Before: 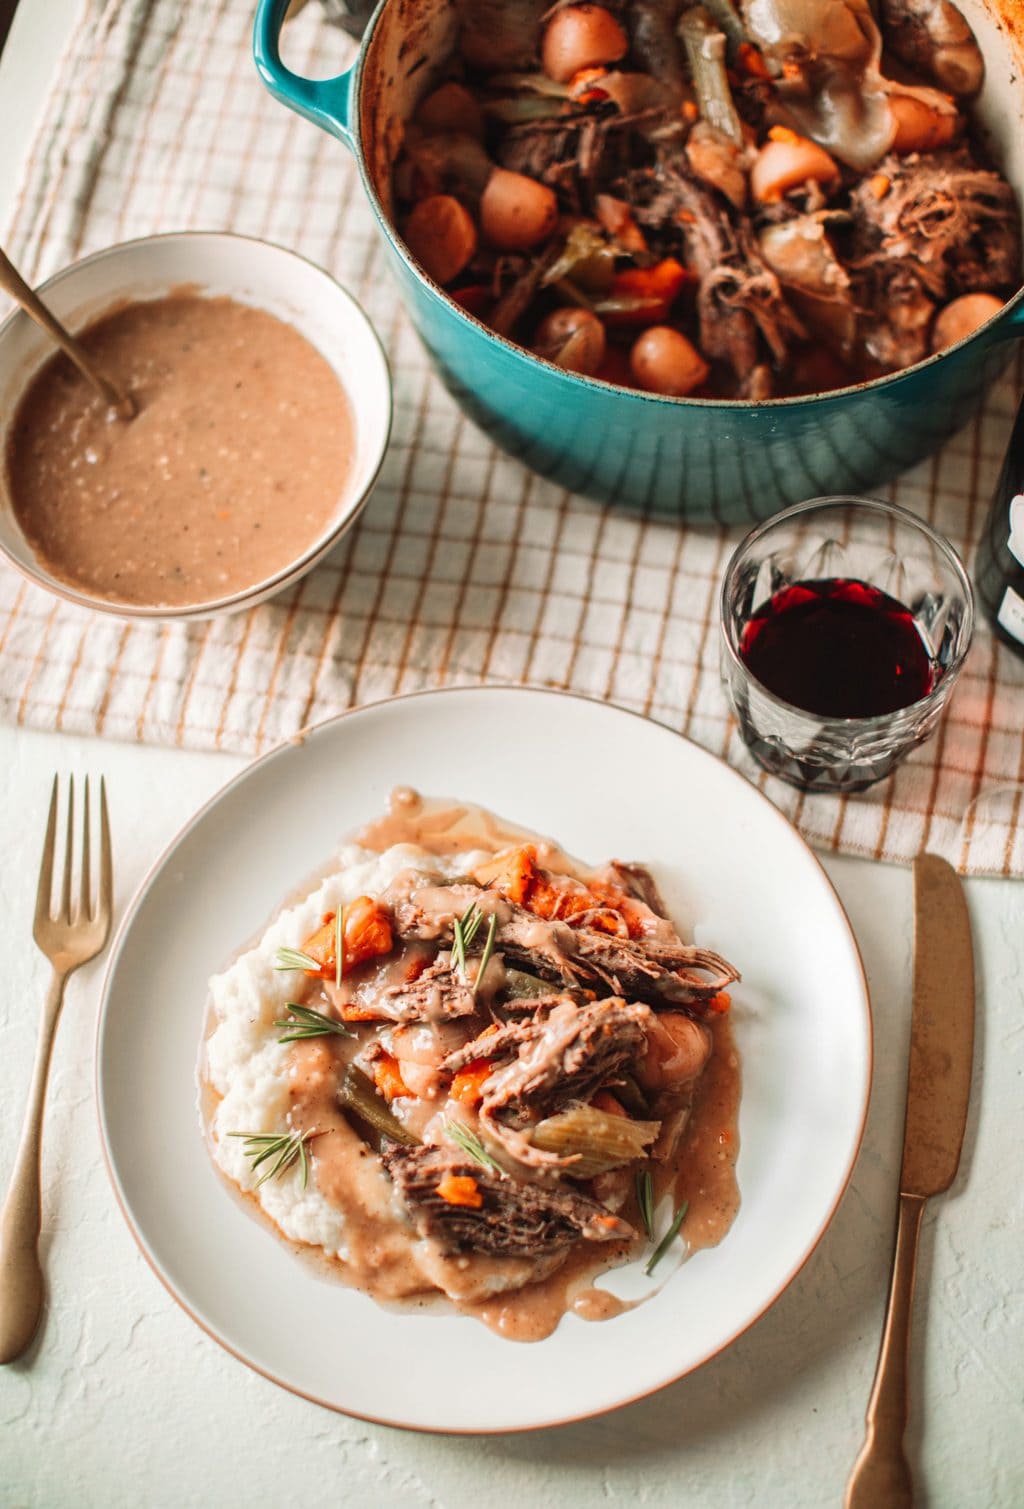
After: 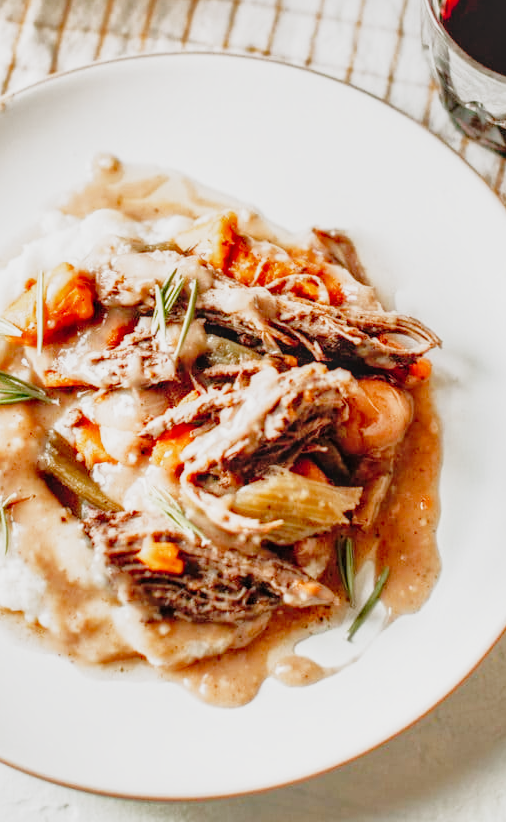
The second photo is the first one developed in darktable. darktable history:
local contrast: on, module defaults
crop: left 29.238%, top 42.016%, right 21.262%, bottom 3.486%
exposure: black level correction 0.001, exposure 0.958 EV, compensate exposure bias true, compensate highlight preservation false
shadows and highlights: on, module defaults
filmic rgb: black relative exposure -7.65 EV, white relative exposure 4.56 EV, hardness 3.61, contrast 0.993, add noise in highlights 0.002, preserve chrominance no, color science v3 (2019), use custom middle-gray values true, contrast in highlights soft
tone curve: curves: ch0 [(0, 0.021) (0.049, 0.044) (0.157, 0.131) (0.359, 0.419) (0.469, 0.544) (0.634, 0.722) (0.839, 0.909) (0.998, 0.978)]; ch1 [(0, 0) (0.437, 0.408) (0.472, 0.47) (0.502, 0.503) (0.527, 0.53) (0.564, 0.573) (0.614, 0.654) (0.669, 0.748) (0.859, 0.899) (1, 1)]; ch2 [(0, 0) (0.33, 0.301) (0.421, 0.443) (0.487, 0.504) (0.502, 0.509) (0.535, 0.537) (0.565, 0.595) (0.608, 0.667) (1, 1)], preserve colors none
